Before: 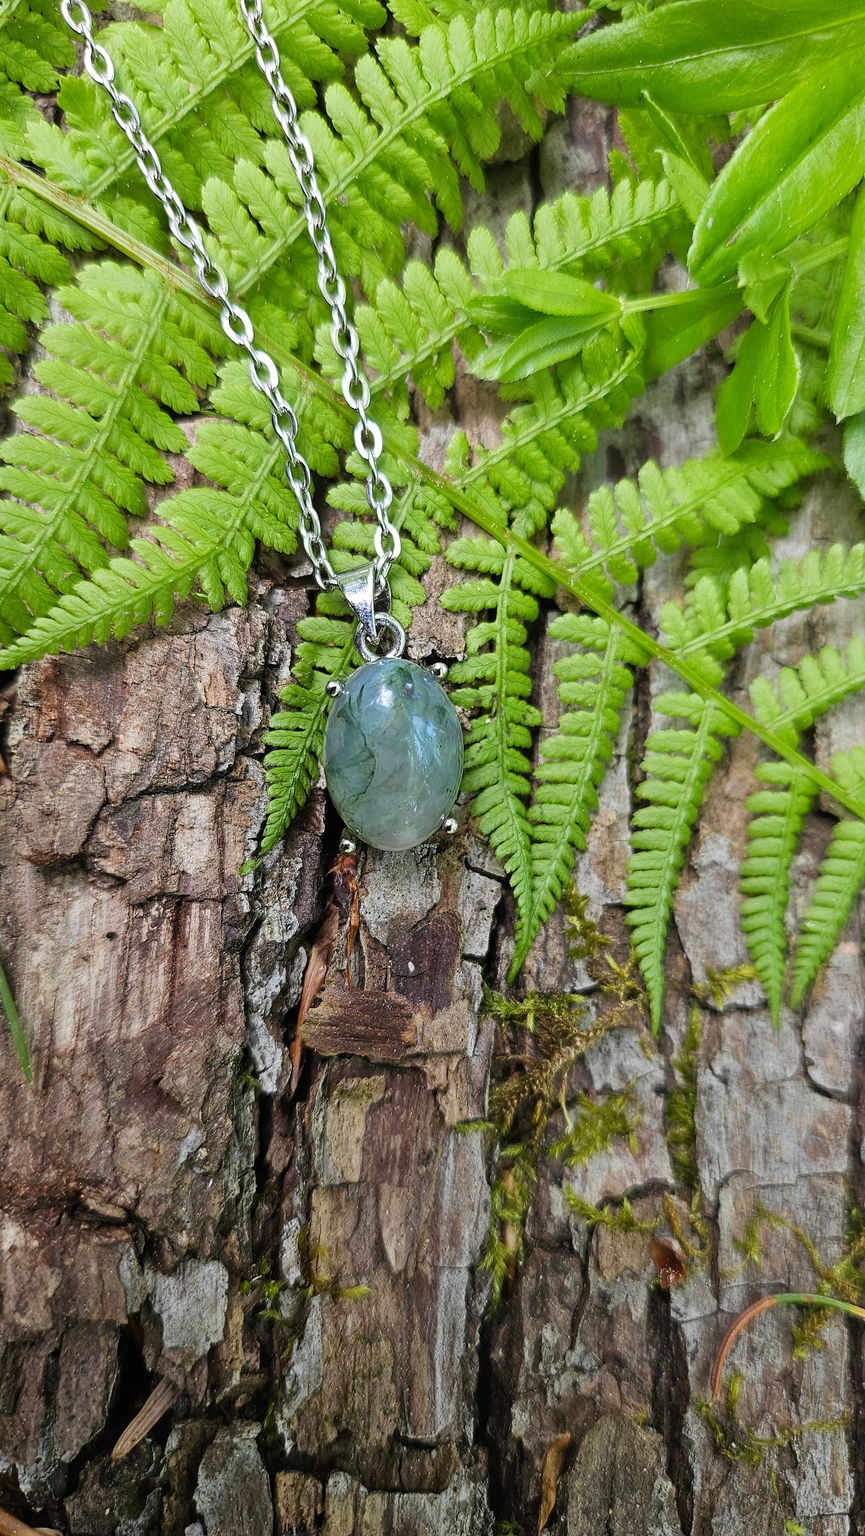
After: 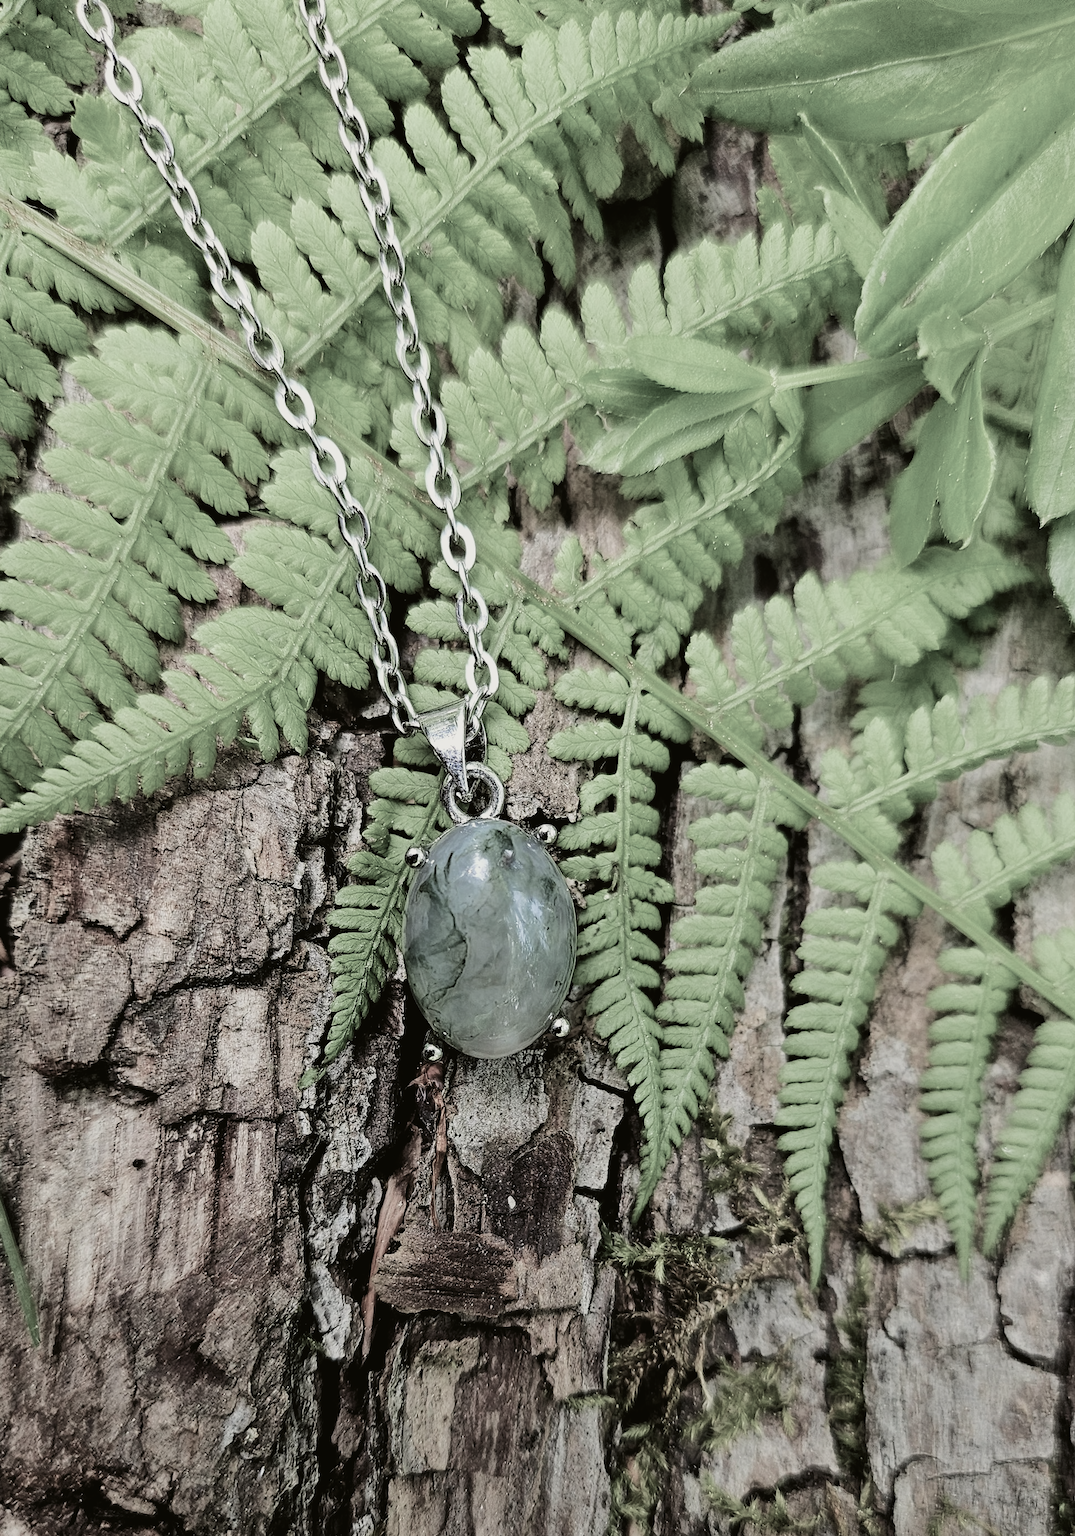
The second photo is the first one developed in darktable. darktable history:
filmic rgb: black relative exposure -5.13 EV, white relative exposure 3.98 EV, hardness 2.88, contrast 1.188, highlights saturation mix -30.82%, color science v4 (2020)
tone curve: curves: ch0 [(0, 0.021) (0.059, 0.053) (0.212, 0.18) (0.337, 0.304) (0.495, 0.505) (0.725, 0.731) (0.89, 0.919) (1, 1)]; ch1 [(0, 0) (0.094, 0.081) (0.311, 0.282) (0.421, 0.417) (0.479, 0.475) (0.54, 0.55) (0.615, 0.65) (0.683, 0.688) (1, 1)]; ch2 [(0, 0) (0.257, 0.217) (0.44, 0.431) (0.498, 0.507) (0.603, 0.598) (1, 1)], color space Lab, independent channels, preserve colors none
crop: bottom 19.574%
